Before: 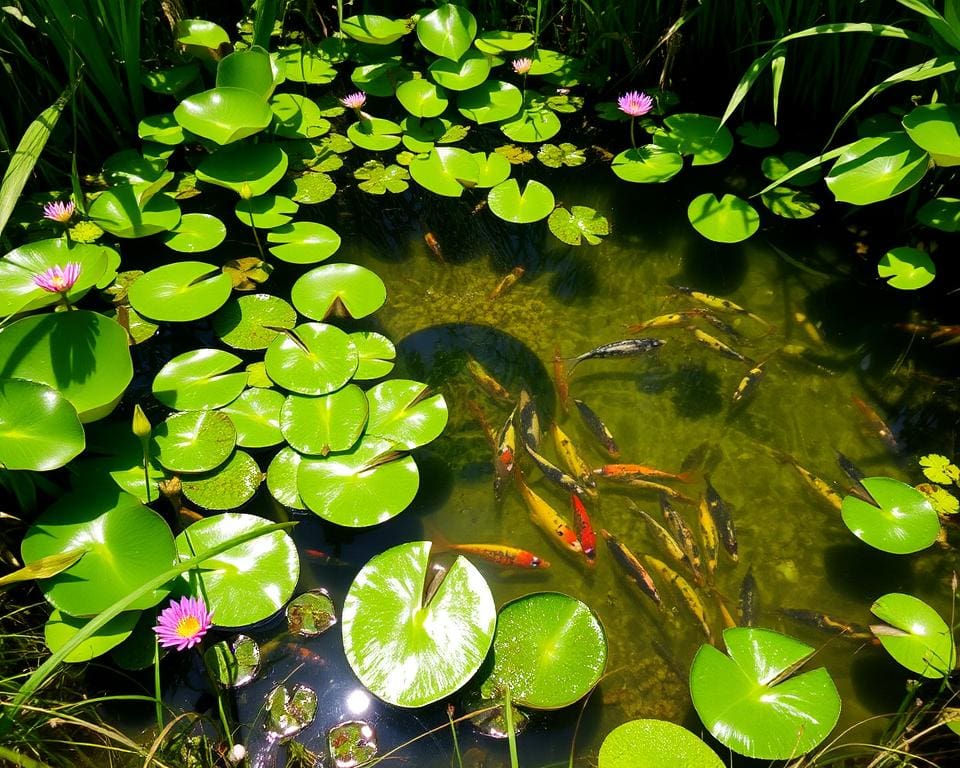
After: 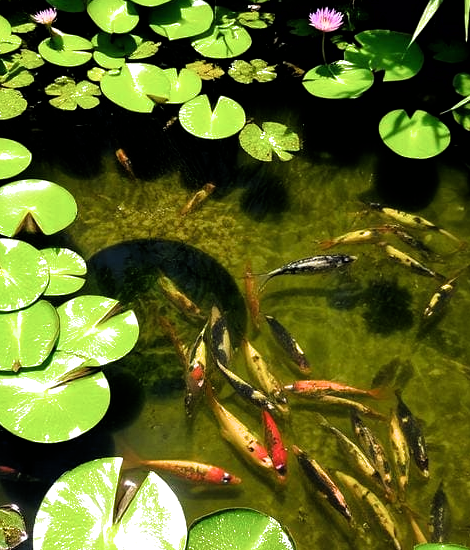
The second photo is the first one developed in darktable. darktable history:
crop: left 32.235%, top 10.958%, right 18.771%, bottom 17.386%
filmic rgb: black relative exposure -8.24 EV, white relative exposure 2.2 EV, threshold 6 EV, target white luminance 99.979%, hardness 7.12, latitude 75.76%, contrast 1.32, highlights saturation mix -2.81%, shadows ↔ highlights balance 29.77%, color science v6 (2022), enable highlight reconstruction true
